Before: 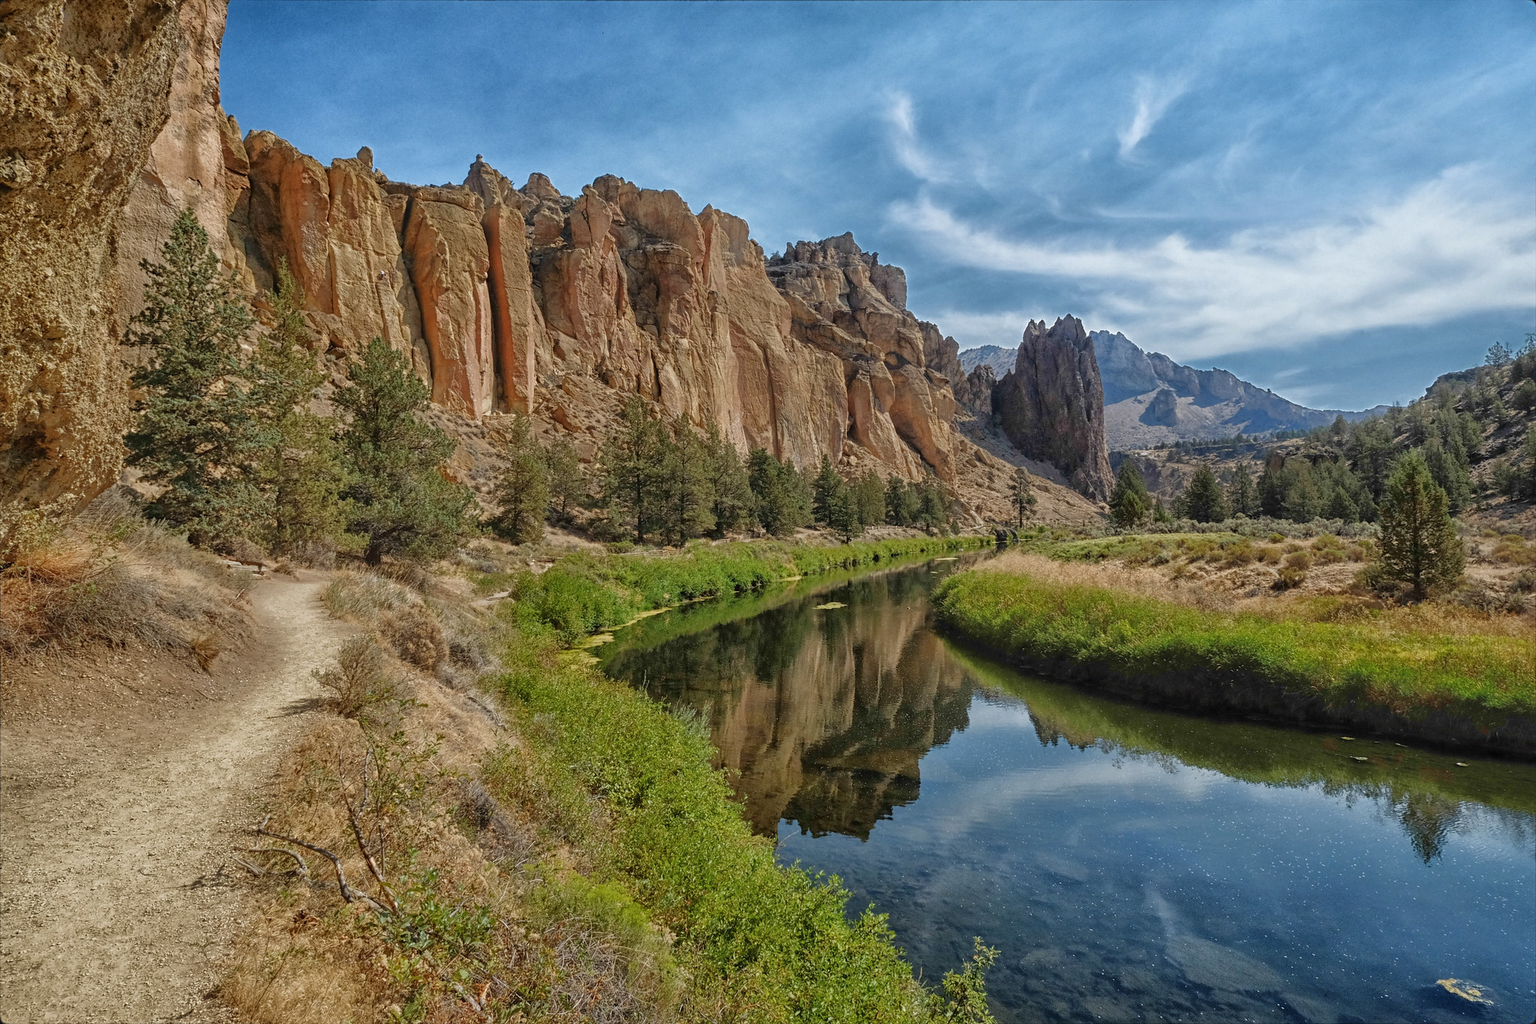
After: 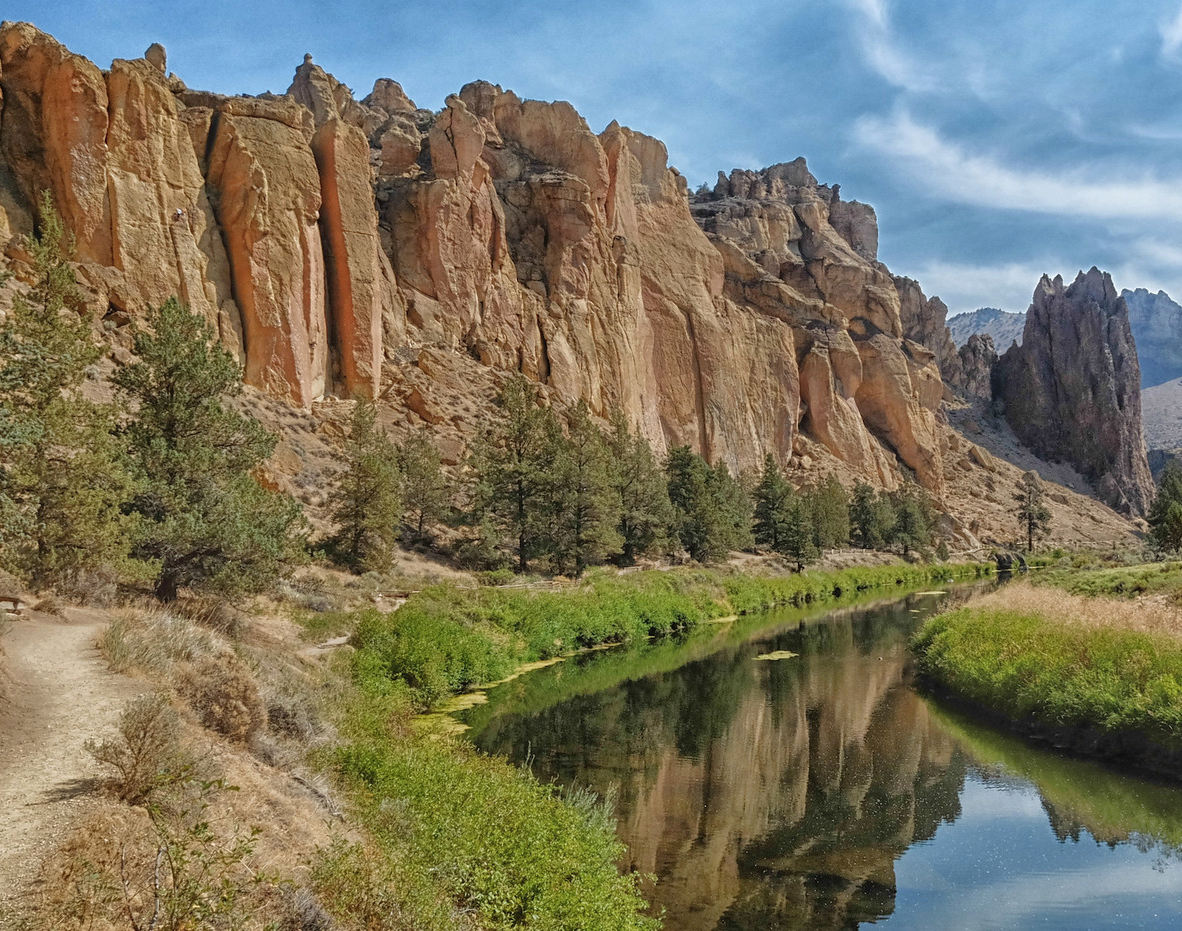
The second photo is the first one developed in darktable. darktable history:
contrast brightness saturation: contrast 0.05, brightness 0.06, saturation 0.01
crop: left 16.202%, top 11.208%, right 26.045%, bottom 20.557%
